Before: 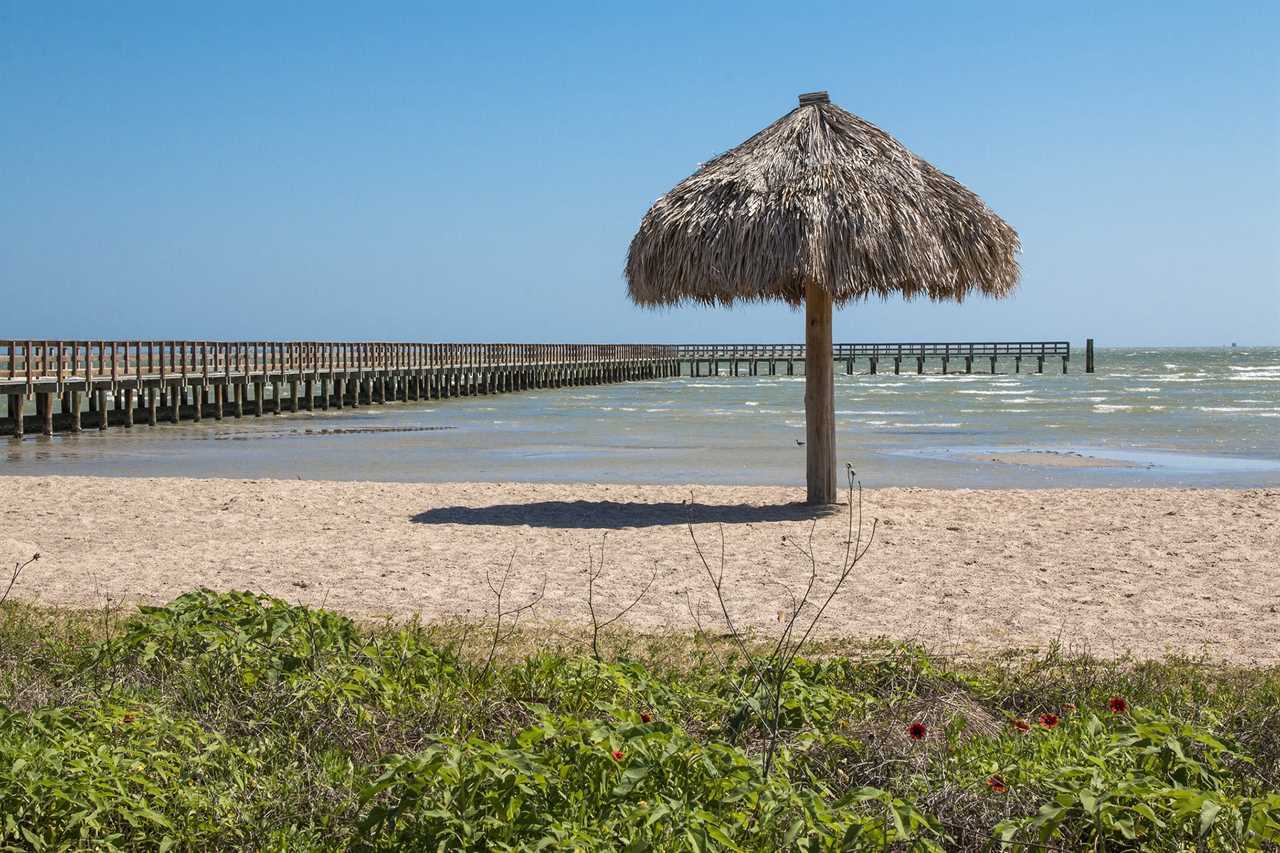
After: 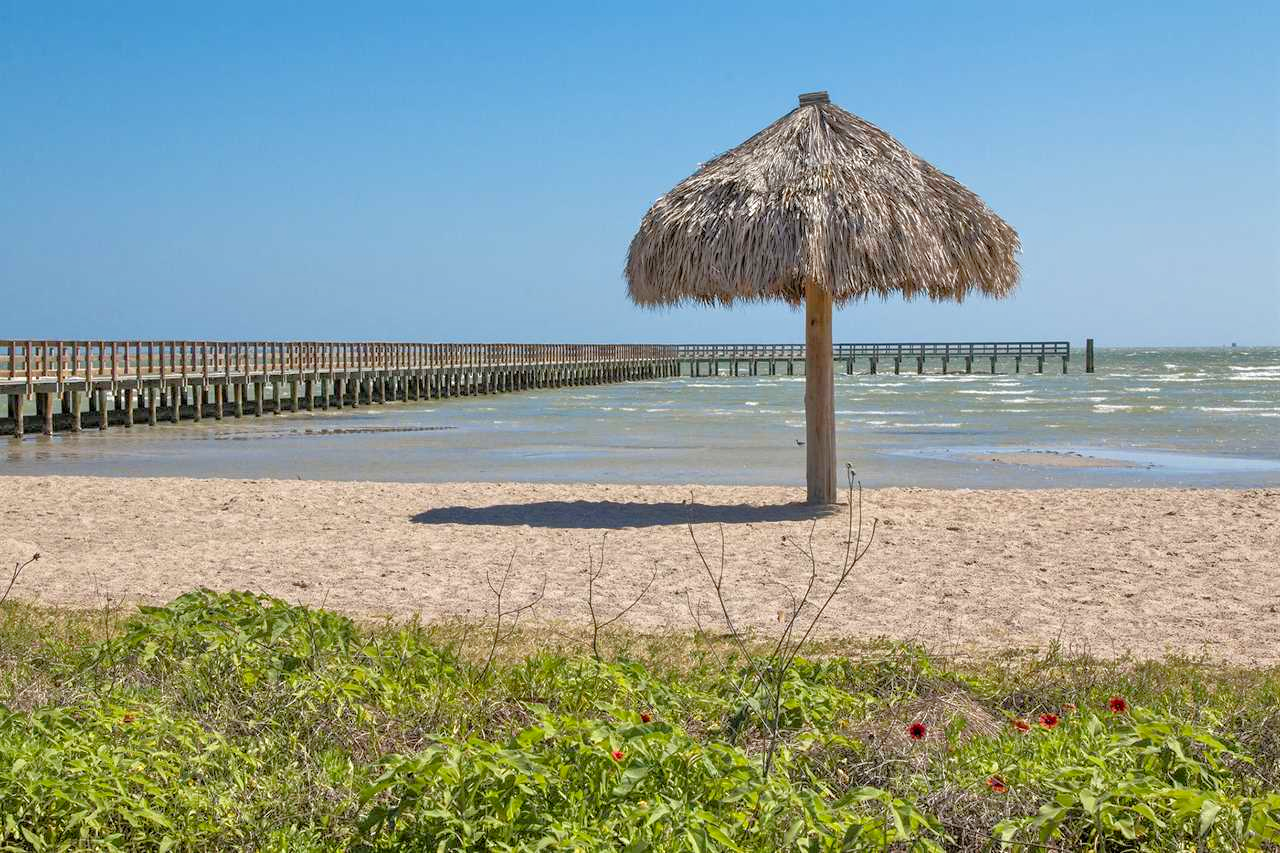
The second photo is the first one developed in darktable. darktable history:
exposure: black level correction 0.001, exposure 0.3 EV, compensate highlight preservation false
shadows and highlights: radius 121.13, shadows 21.4, white point adjustment -9.72, highlights -14.39, soften with gaussian
tone equalizer: -7 EV 0.15 EV, -6 EV 0.6 EV, -5 EV 1.15 EV, -4 EV 1.33 EV, -3 EV 1.15 EV, -2 EV 0.6 EV, -1 EV 0.15 EV, mask exposure compensation -0.5 EV
